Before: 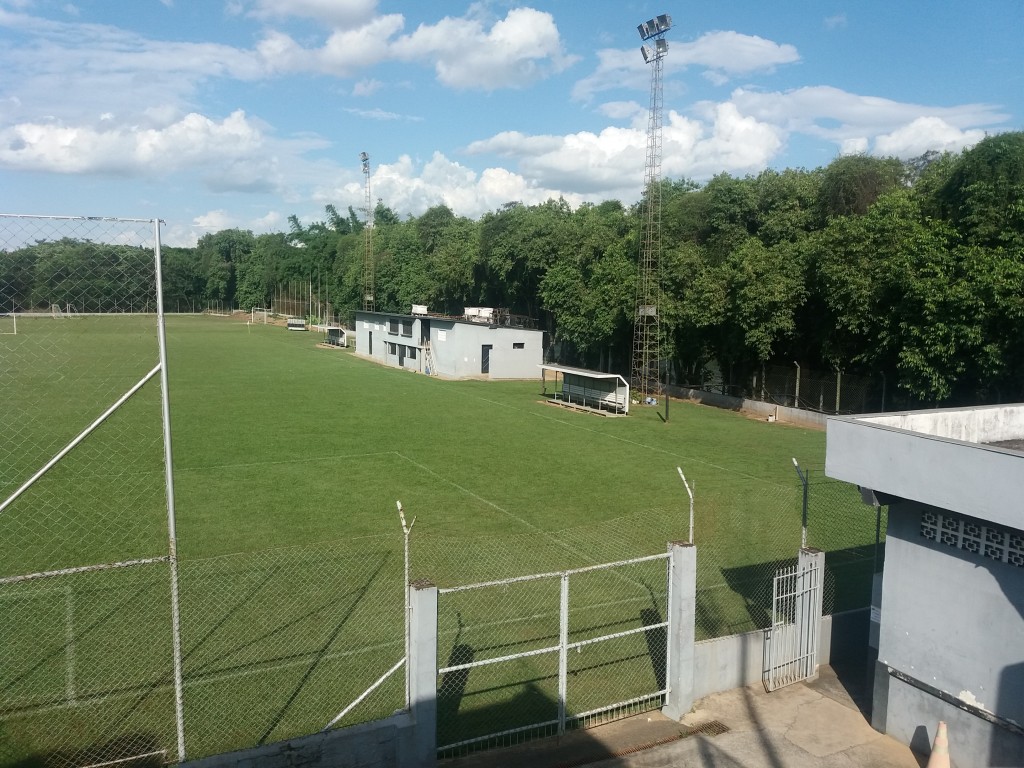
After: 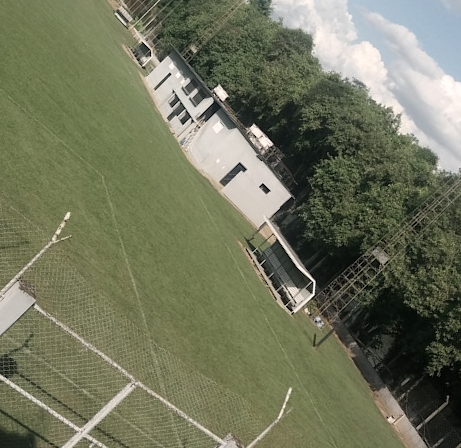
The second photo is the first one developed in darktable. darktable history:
crop and rotate: angle -45.24°, top 16.154%, right 0.931%, bottom 11.696%
color correction: highlights a* 5.57, highlights b* 5.22, saturation 0.642
